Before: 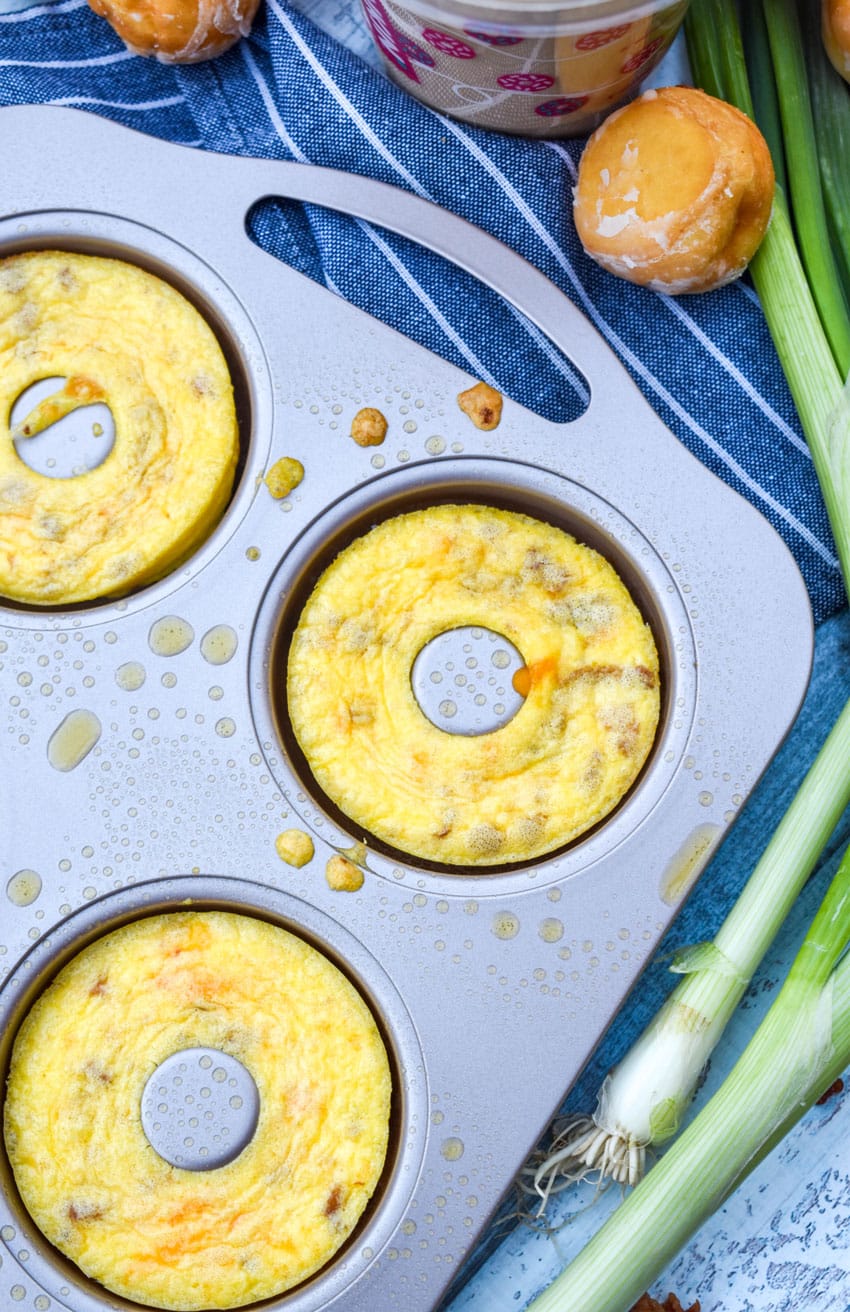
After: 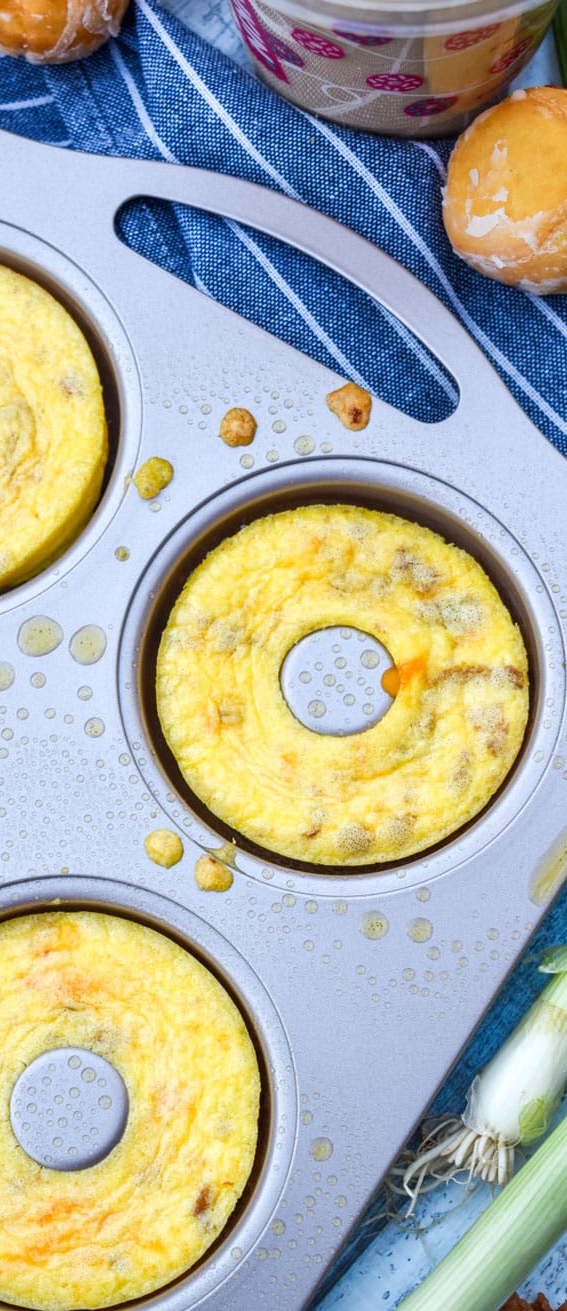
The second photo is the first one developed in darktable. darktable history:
crop and rotate: left 15.576%, right 17.71%
